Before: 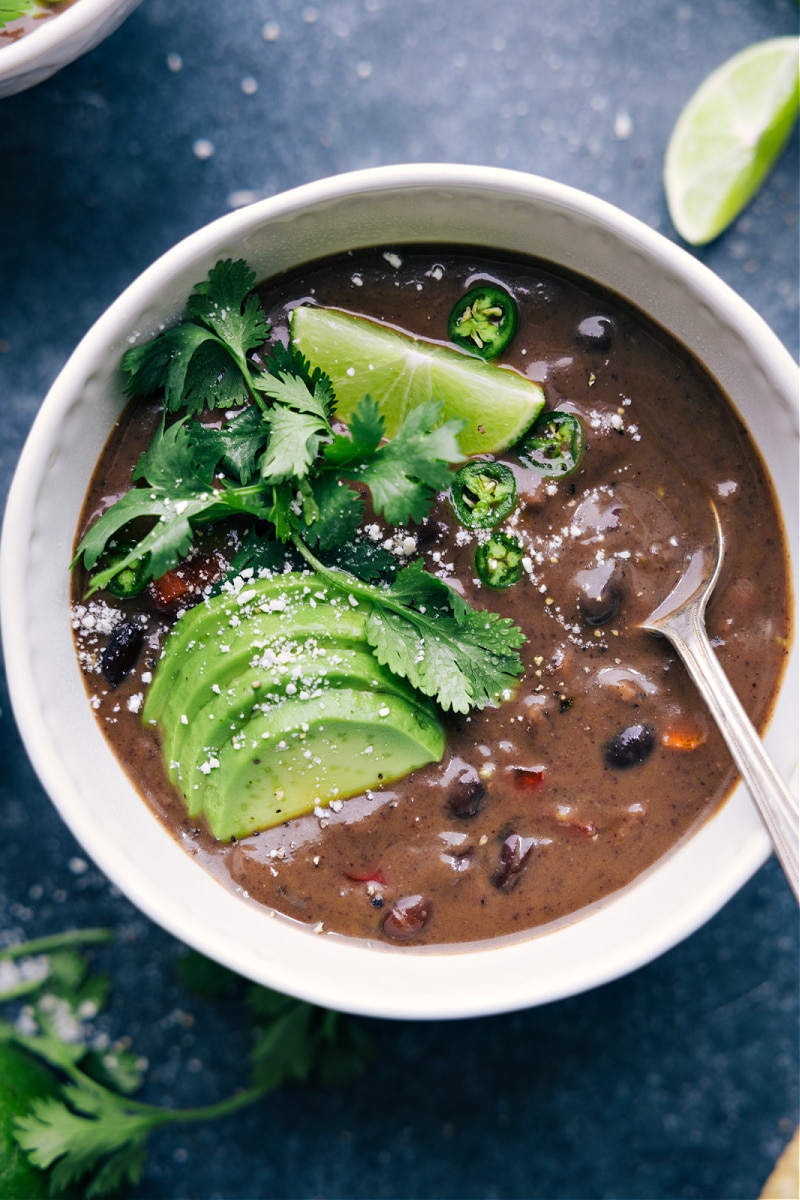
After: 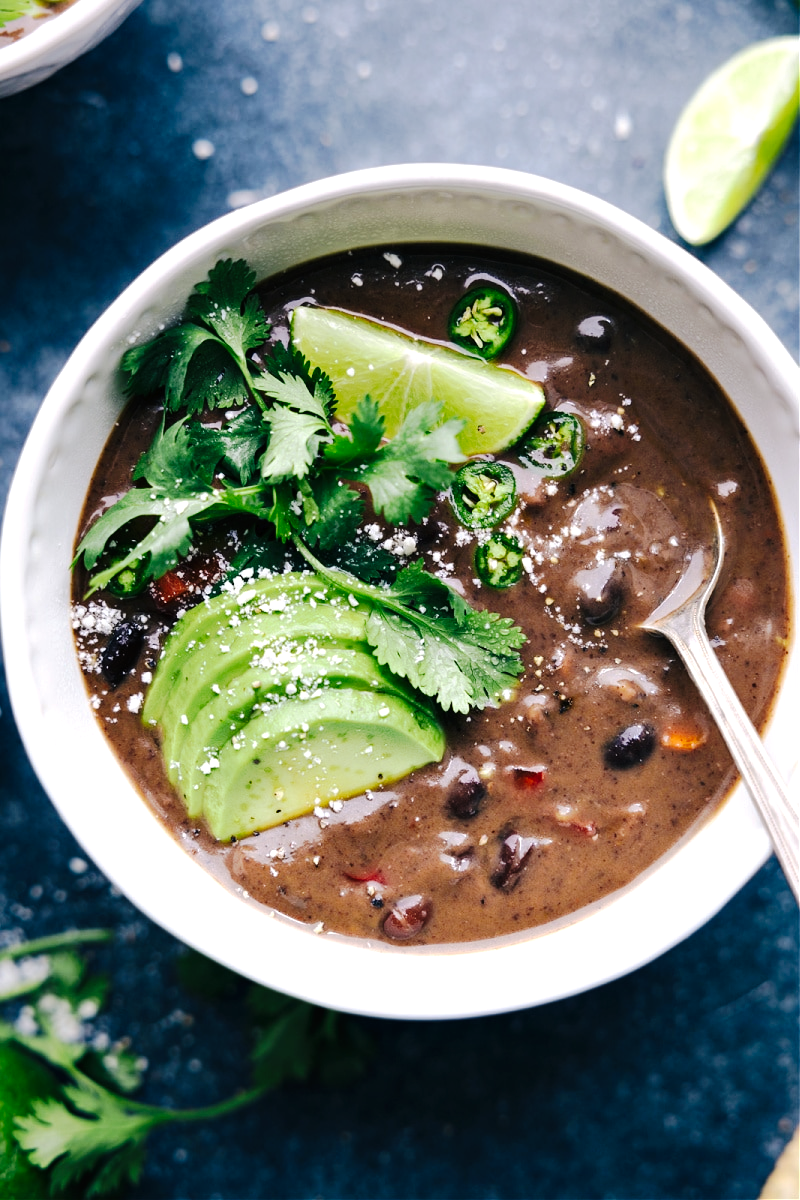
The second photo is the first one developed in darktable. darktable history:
tone equalizer: -8 EV -0.417 EV, -7 EV -0.389 EV, -6 EV -0.333 EV, -5 EV -0.222 EV, -3 EV 0.222 EV, -2 EV 0.333 EV, -1 EV 0.389 EV, +0 EV 0.417 EV, edges refinement/feathering 500, mask exposure compensation -1.57 EV, preserve details no
tone curve: curves: ch0 [(0, 0) (0.003, 0.009) (0.011, 0.013) (0.025, 0.022) (0.044, 0.039) (0.069, 0.055) (0.1, 0.077) (0.136, 0.113) (0.177, 0.158) (0.224, 0.213) (0.277, 0.289) (0.335, 0.367) (0.399, 0.451) (0.468, 0.532) (0.543, 0.615) (0.623, 0.696) (0.709, 0.755) (0.801, 0.818) (0.898, 0.893) (1, 1)], preserve colors none
